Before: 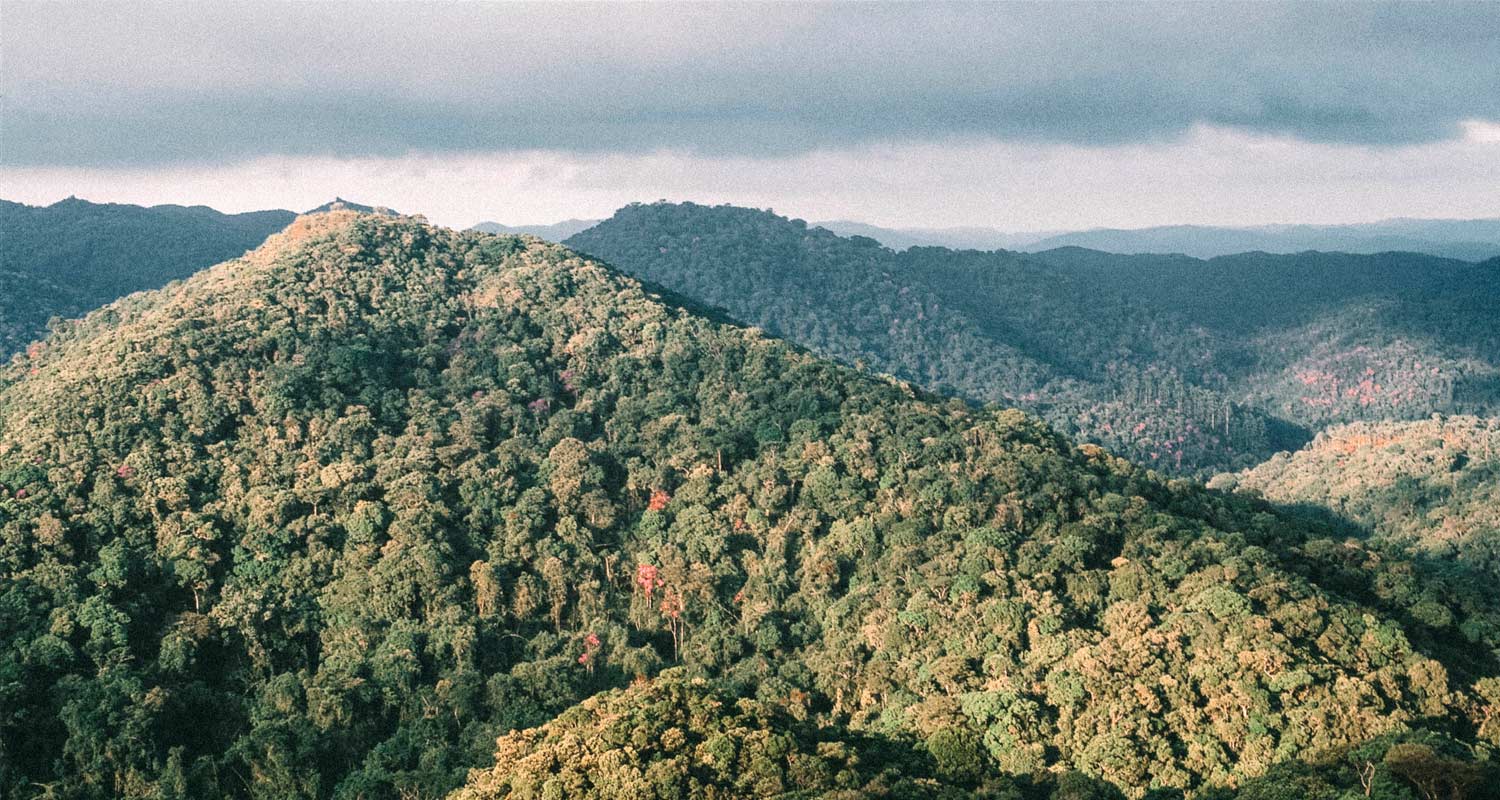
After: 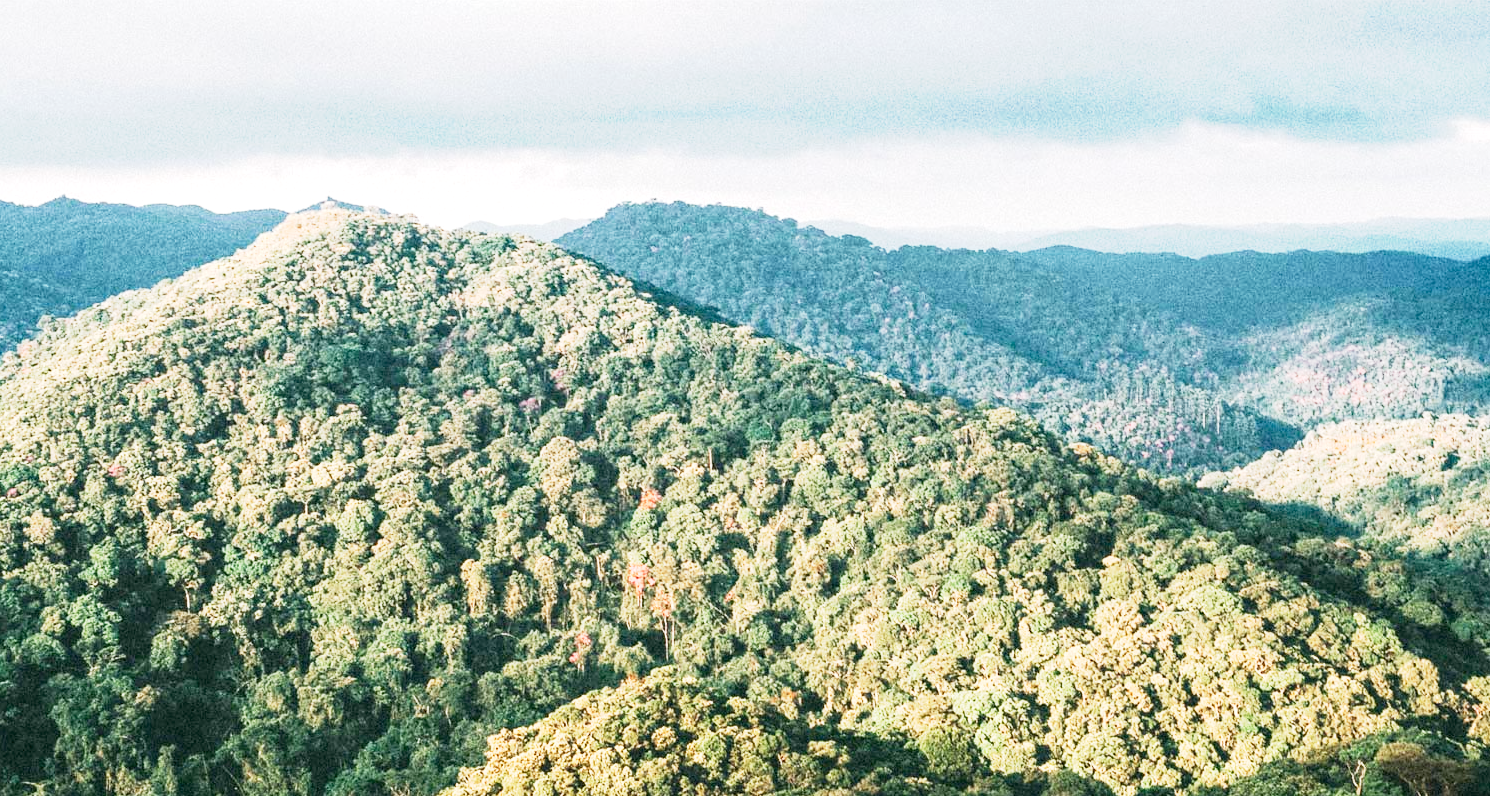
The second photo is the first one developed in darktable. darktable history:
crop and rotate: left 0.614%, top 0.179%, bottom 0.309%
haze removal: compatibility mode true, adaptive false
base curve: curves: ch0 [(0, 0) (0.088, 0.125) (0.176, 0.251) (0.354, 0.501) (0.613, 0.749) (1, 0.877)], preserve colors none
exposure: exposure 1 EV, compensate highlight preservation false
